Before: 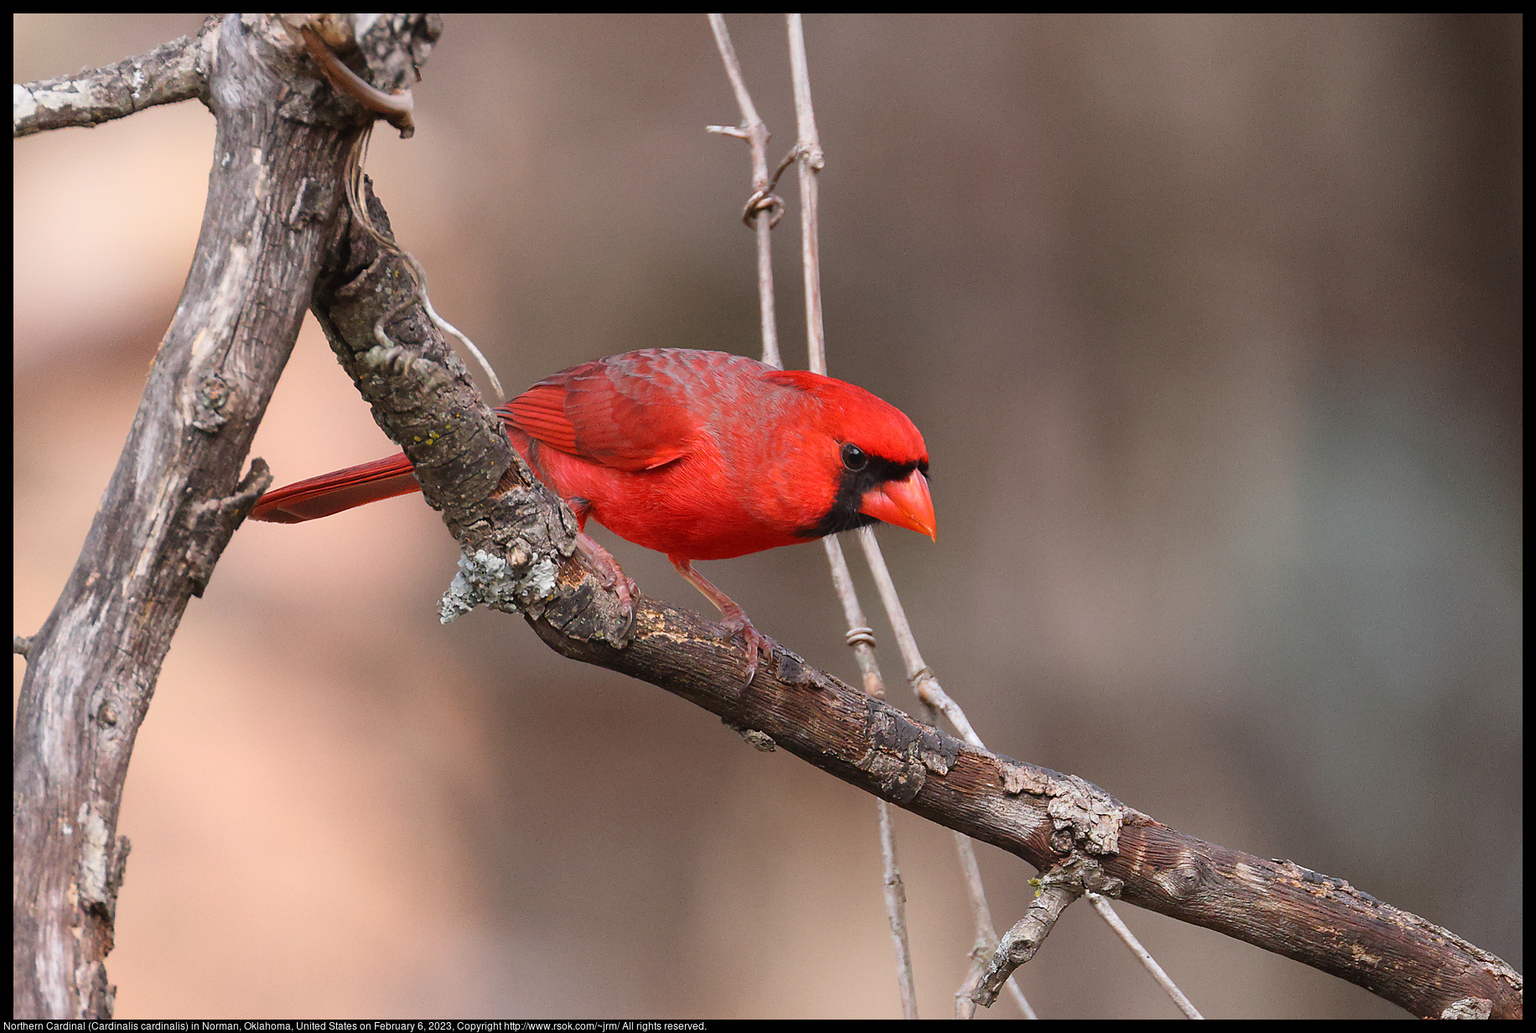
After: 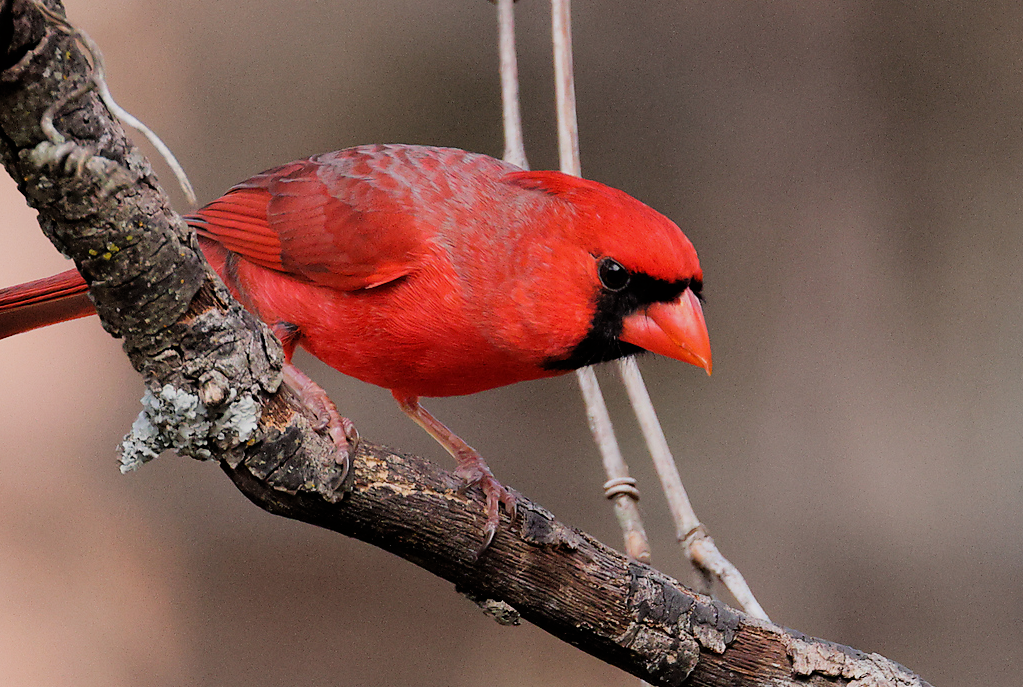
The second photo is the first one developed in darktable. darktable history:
crop and rotate: left 22.13%, top 22.054%, right 22.026%, bottom 22.102%
filmic rgb: black relative exposure -5 EV, hardness 2.88, contrast 1.2, highlights saturation mix -30%
color balance: mode lift, gamma, gain (sRGB)
